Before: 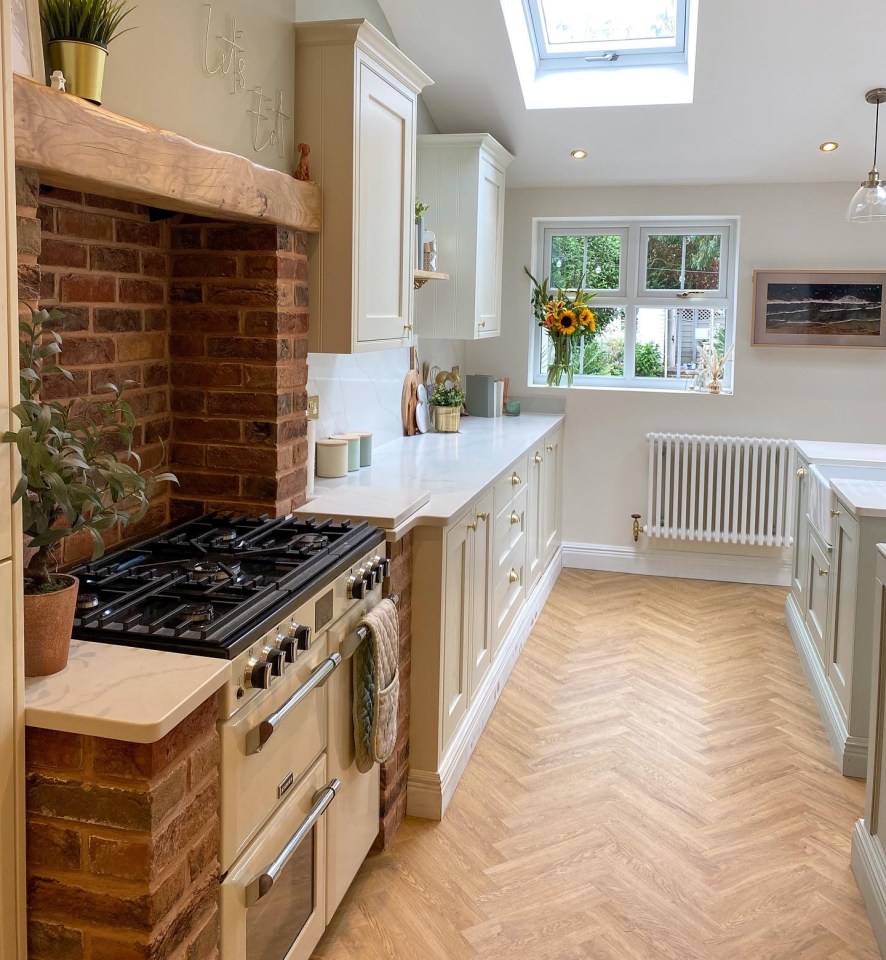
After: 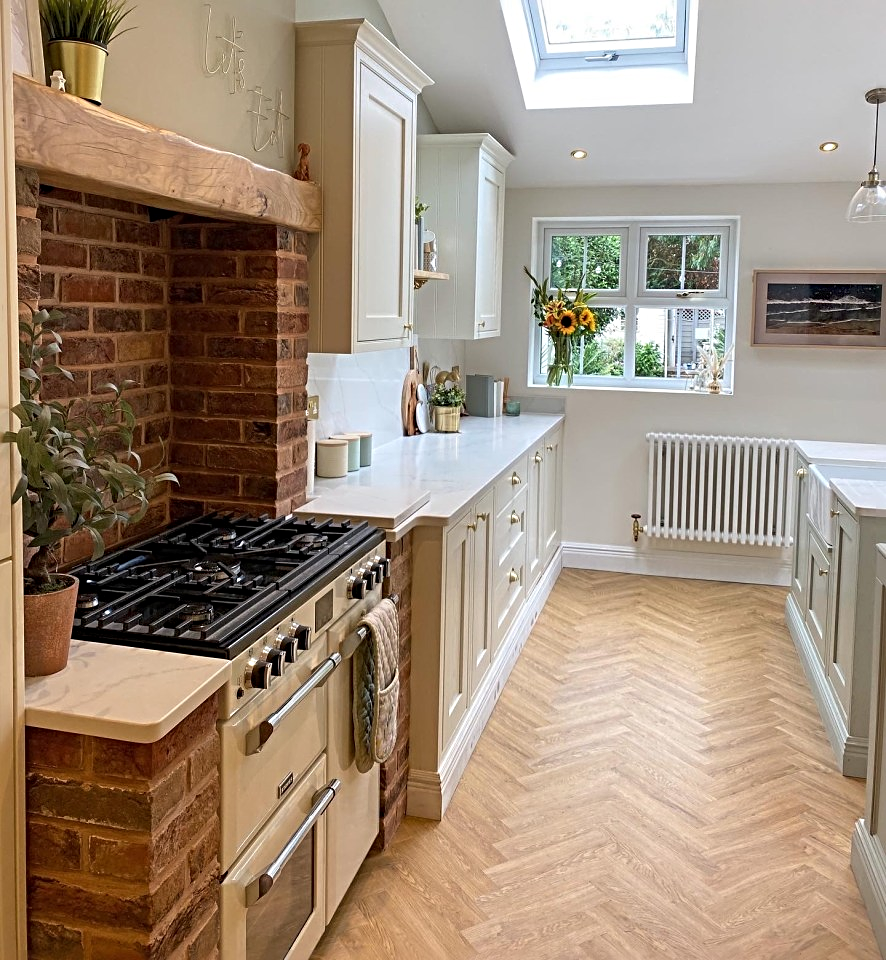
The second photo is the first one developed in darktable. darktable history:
sharpen: radius 3.986
